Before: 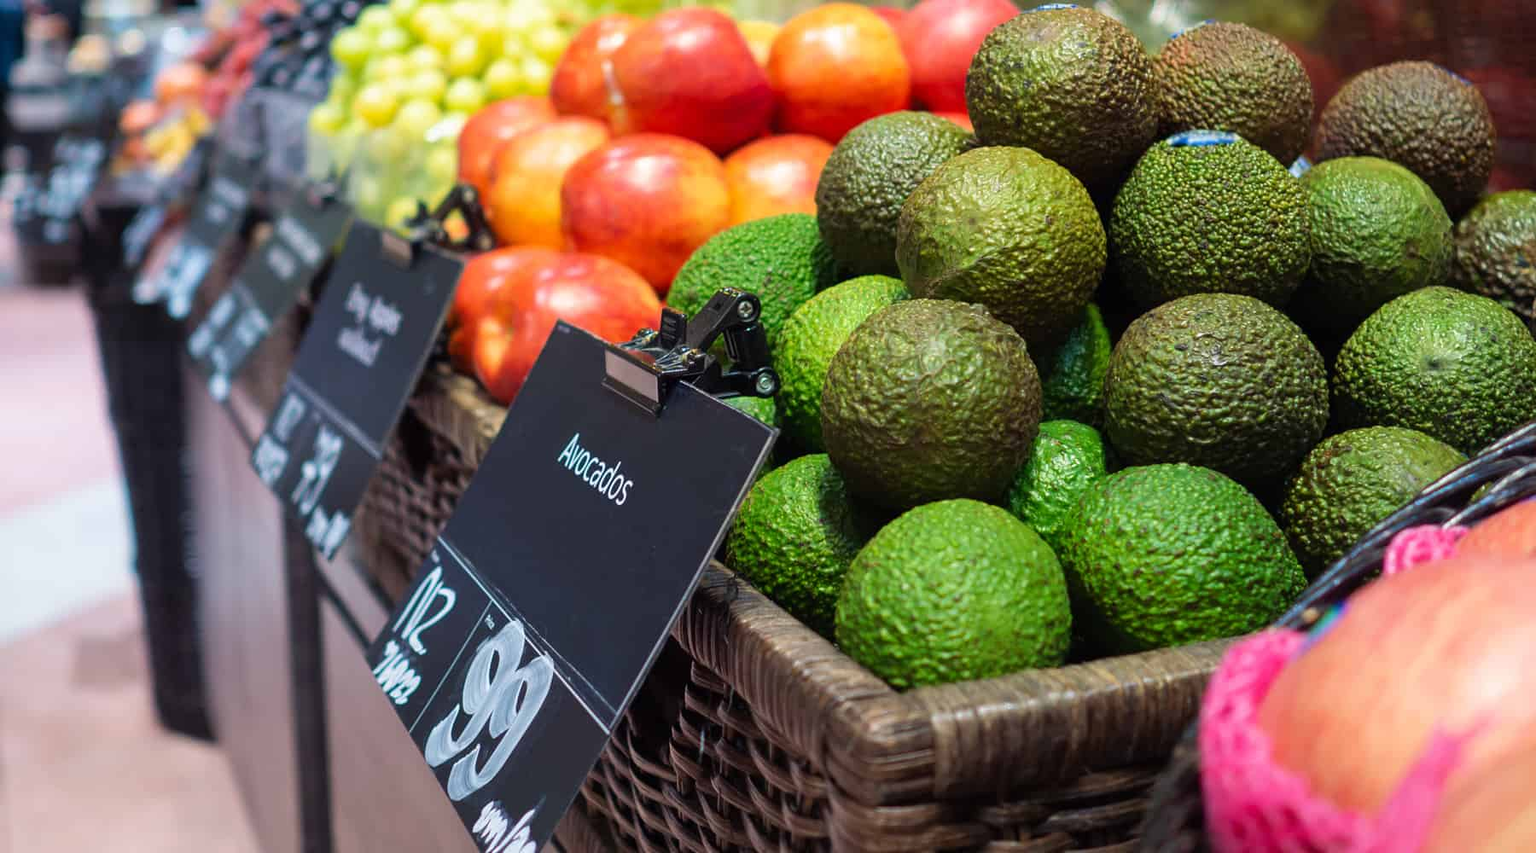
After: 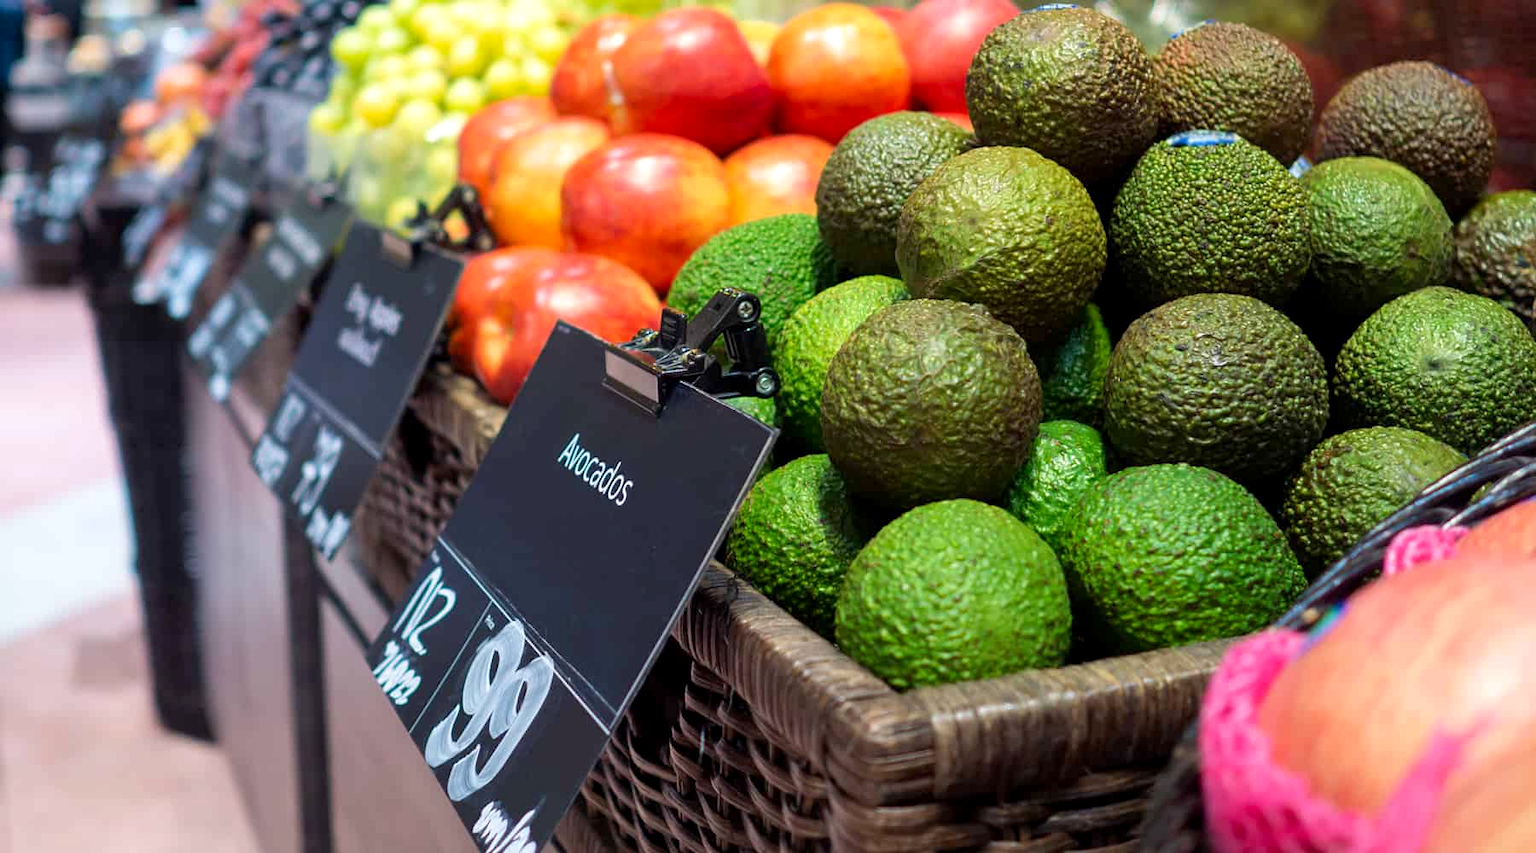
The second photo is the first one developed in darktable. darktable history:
exposure: black level correction 0.002, exposure 0.15 EV, compensate highlight preservation false
